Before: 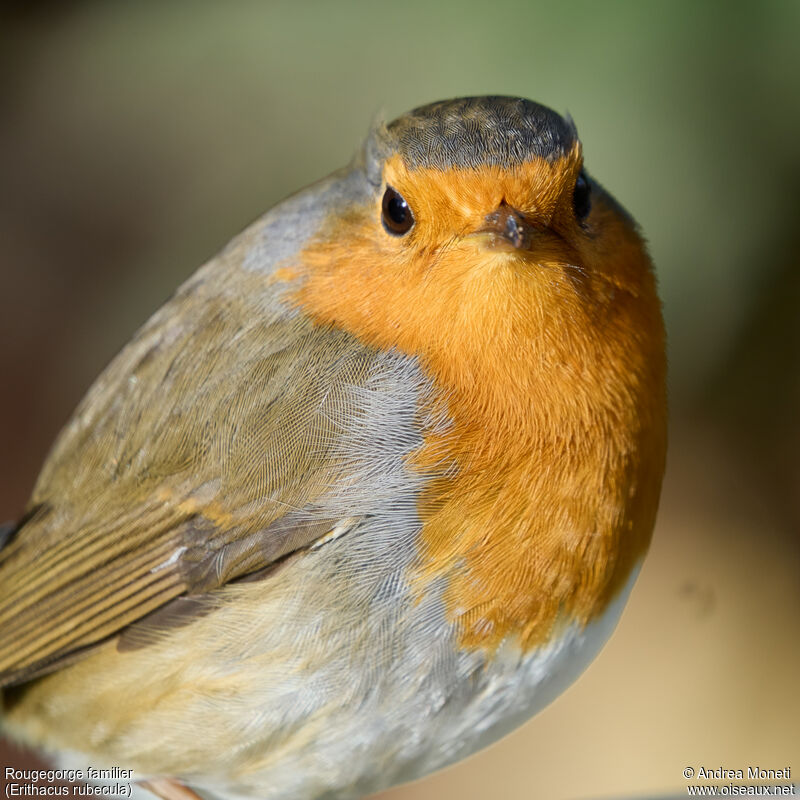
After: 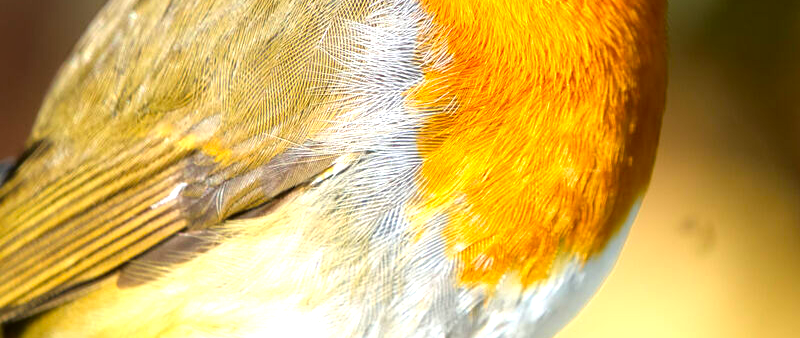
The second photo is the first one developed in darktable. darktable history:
shadows and highlights: radius 112.67, shadows 50.91, white point adjustment 9.08, highlights -4.93, soften with gaussian
crop: top 45.518%, bottom 12.13%
contrast brightness saturation: saturation 0.182
tone equalizer: -8 EV -0.75 EV, -7 EV -0.733 EV, -6 EV -0.569 EV, -5 EV -0.367 EV, -3 EV 0.402 EV, -2 EV 0.6 EV, -1 EV 0.698 EV, +0 EV 0.743 EV
color correction: highlights b* 0.039, saturation 1.36
